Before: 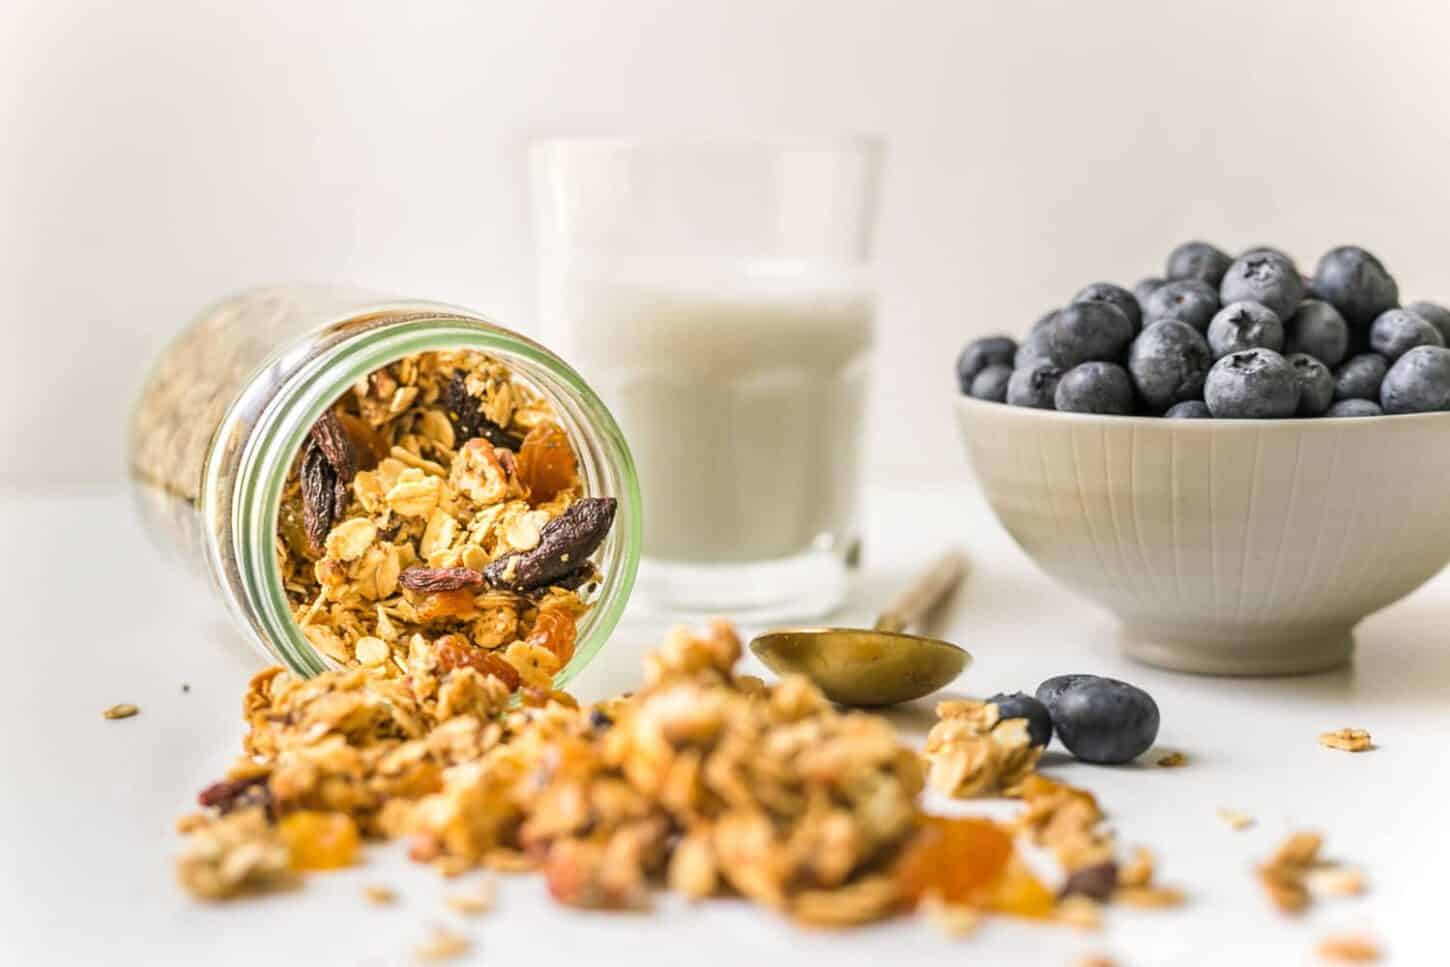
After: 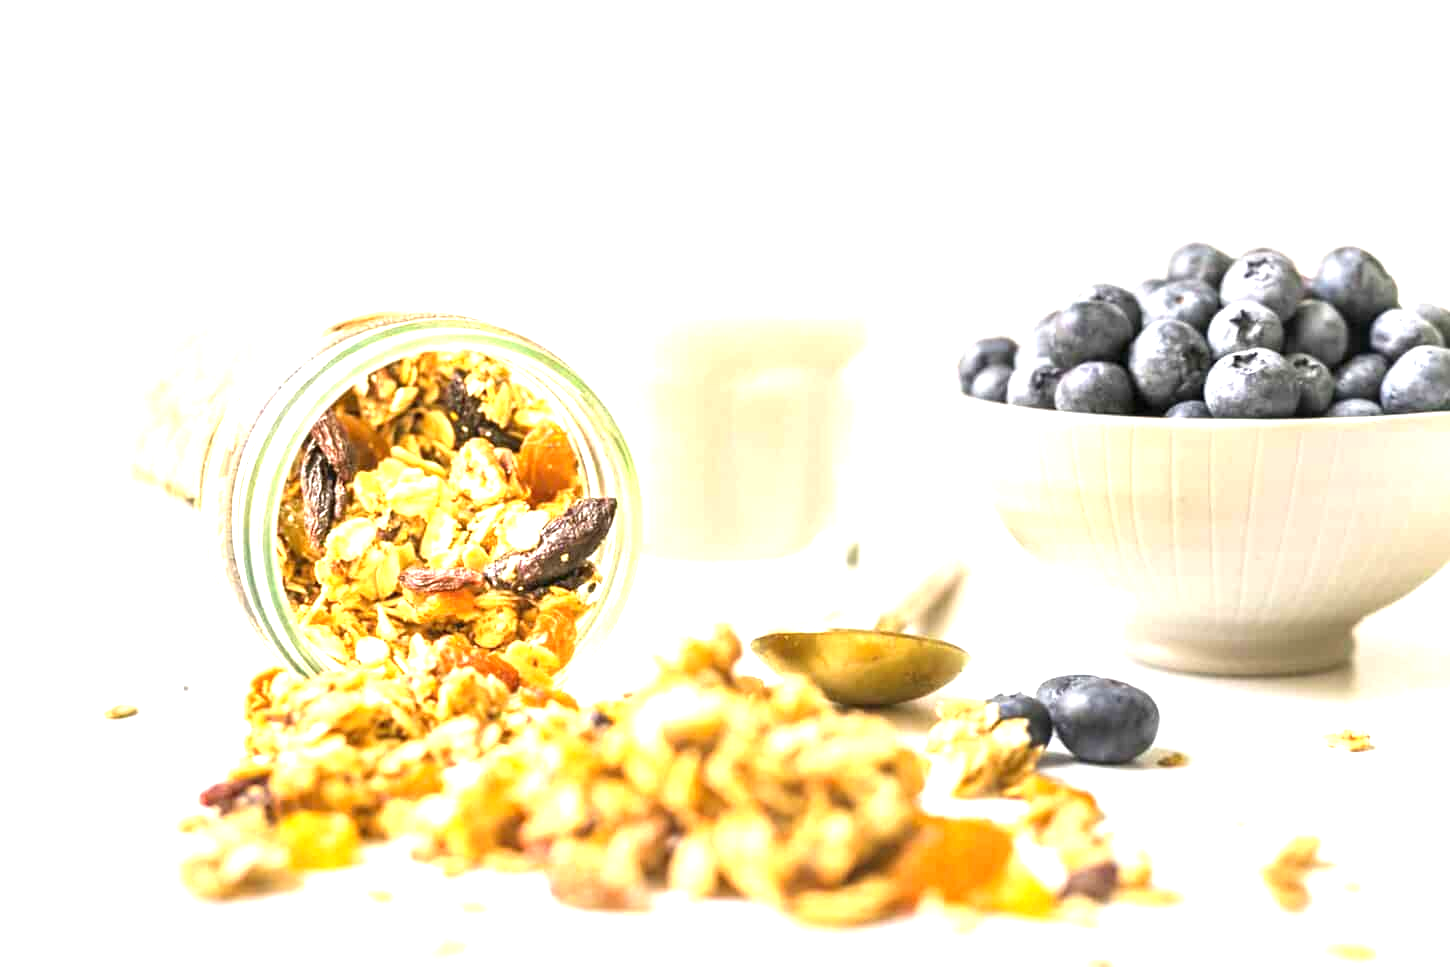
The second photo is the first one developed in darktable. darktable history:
tone equalizer: on, module defaults
exposure: black level correction 0, exposure 1.379 EV, compensate exposure bias true, compensate highlight preservation false
